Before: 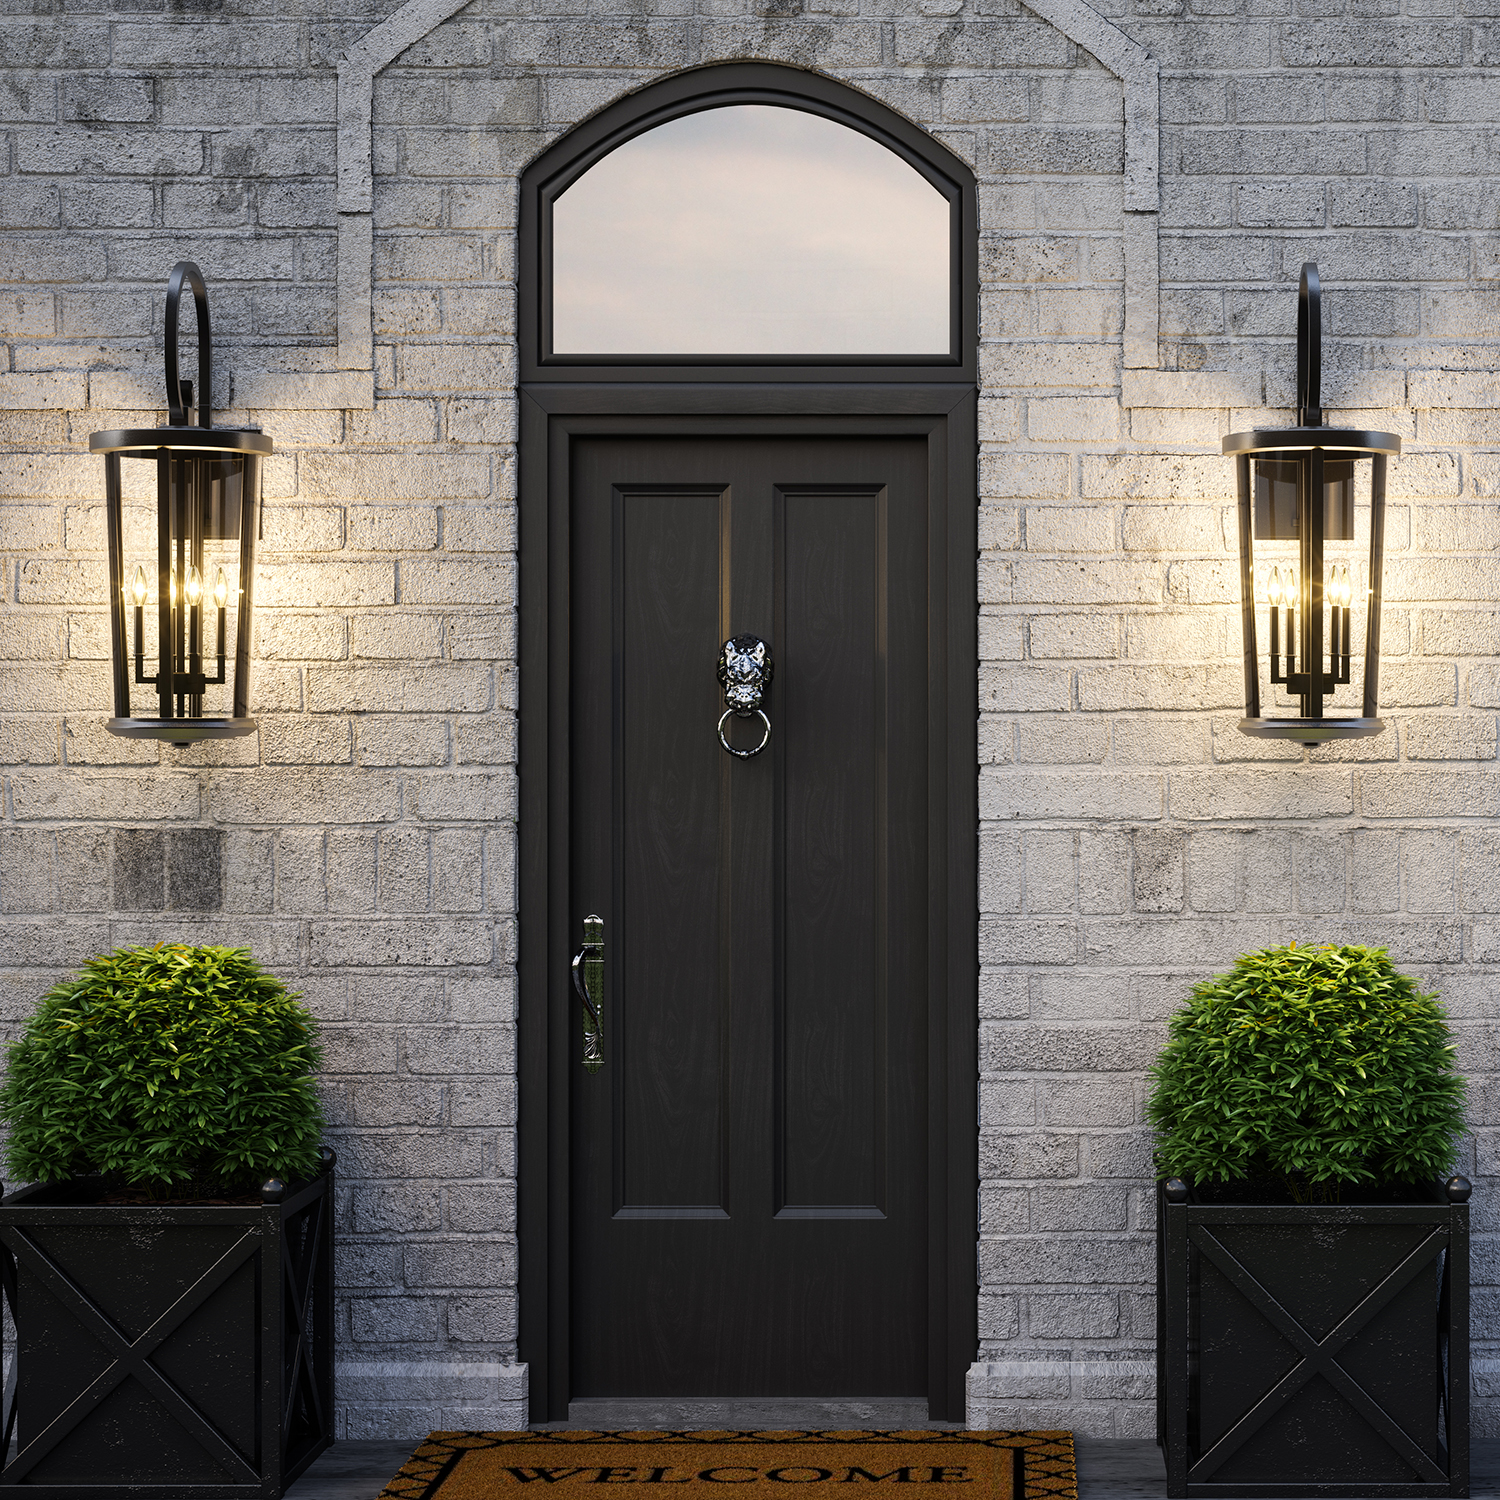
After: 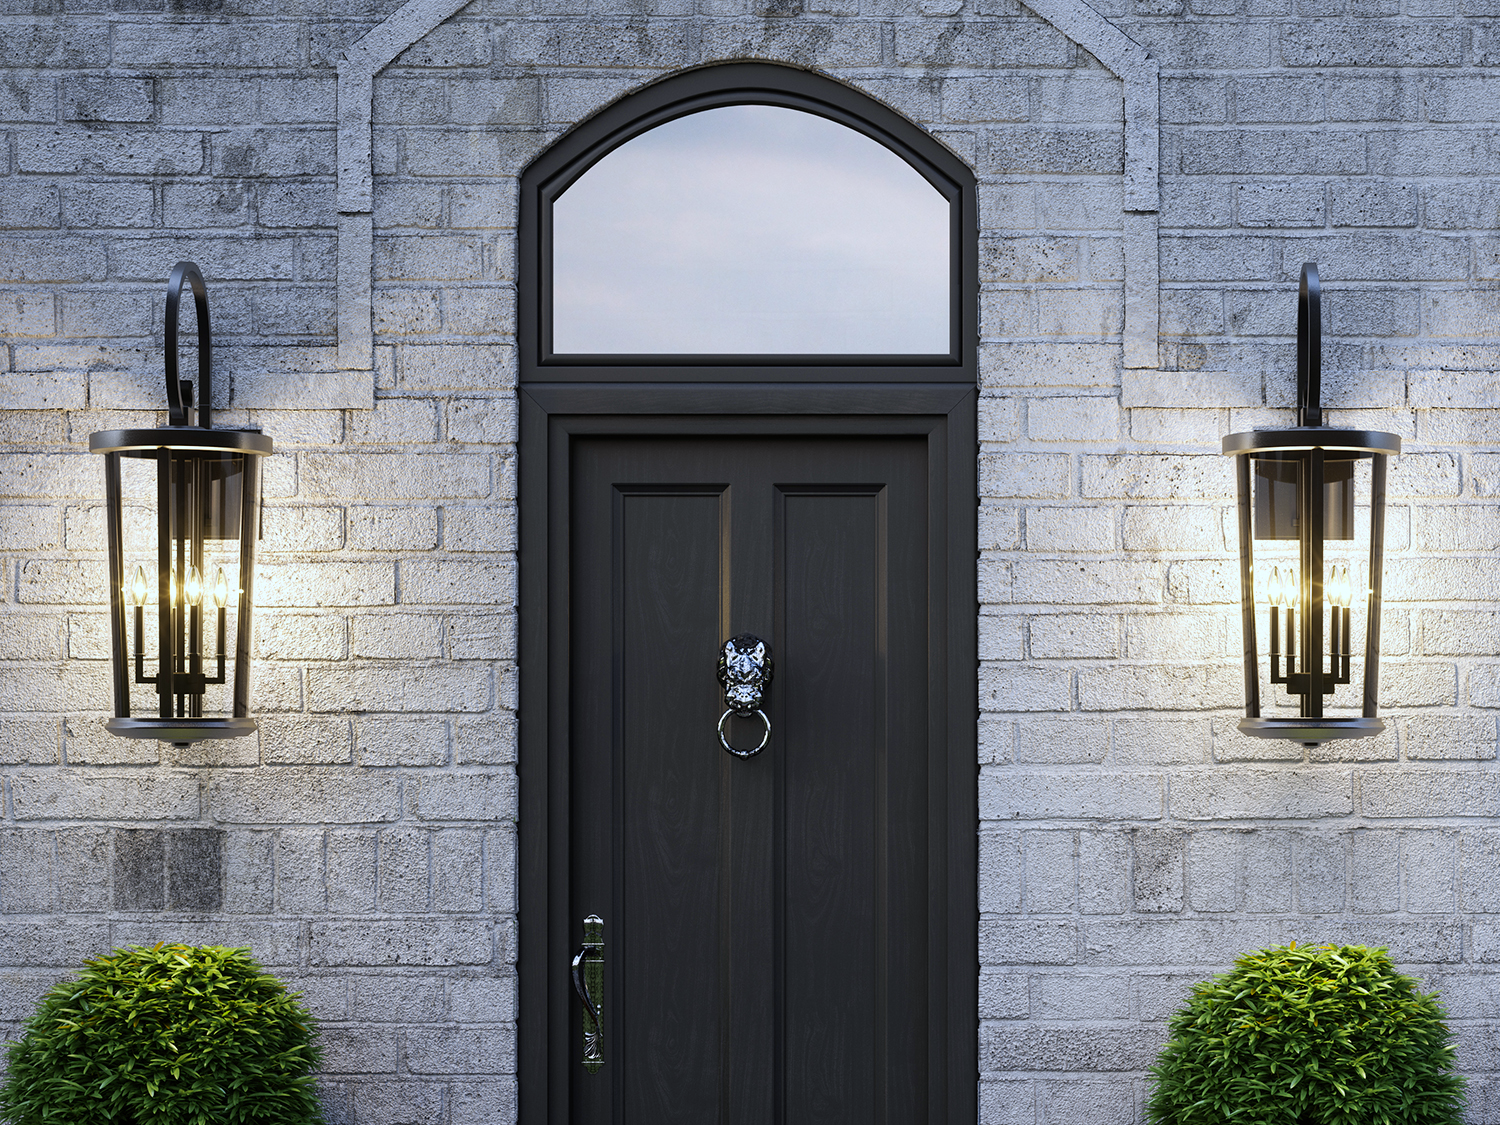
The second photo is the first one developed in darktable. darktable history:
crop: bottom 24.988%
white balance: red 0.931, blue 1.11
